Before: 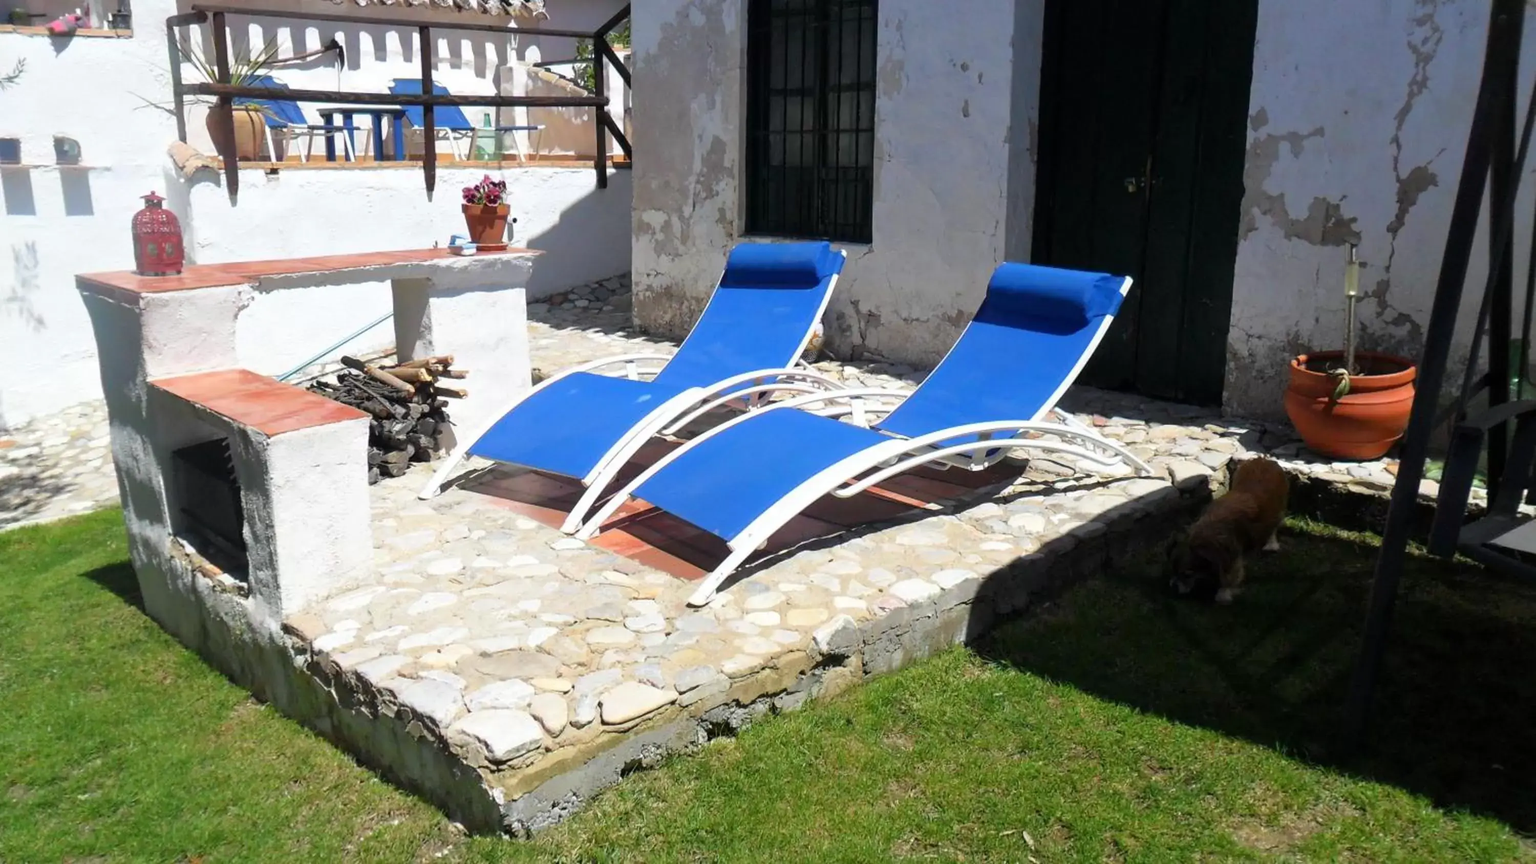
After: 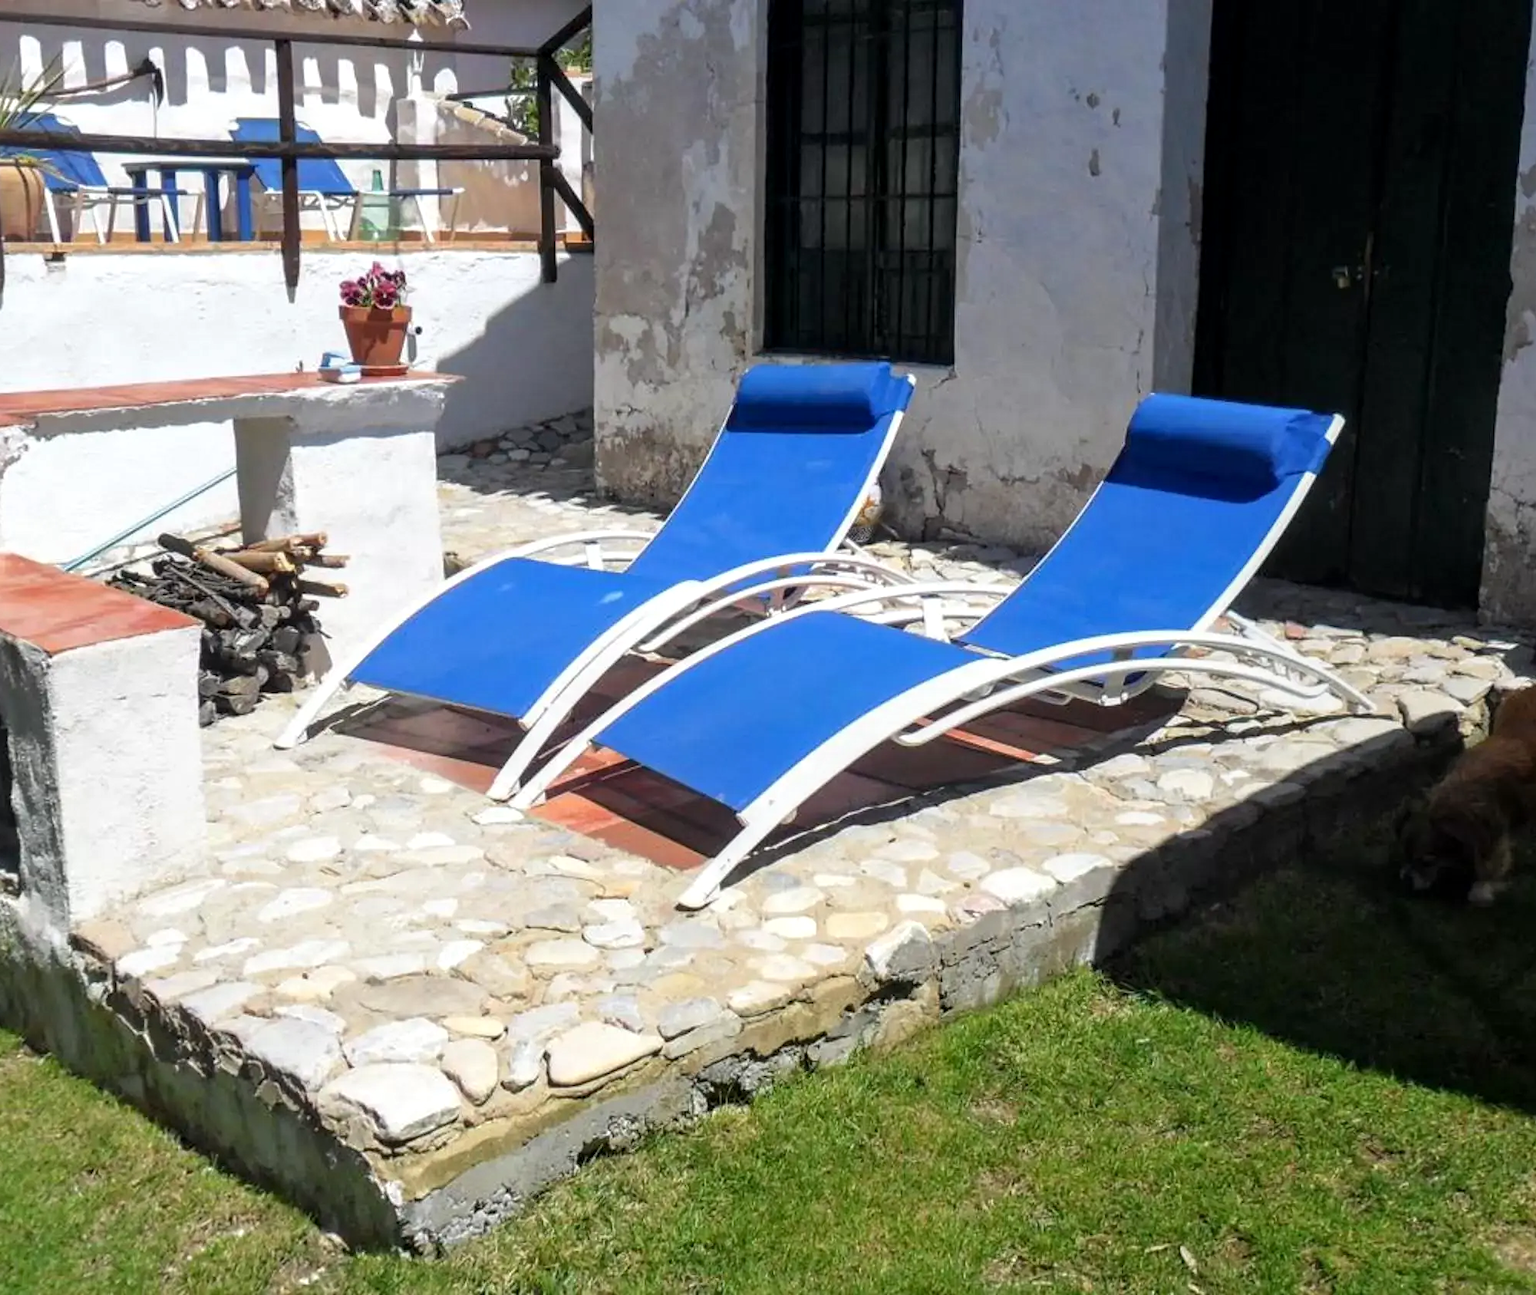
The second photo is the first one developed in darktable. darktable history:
local contrast: on, module defaults
crop and rotate: left 15.394%, right 17.856%
